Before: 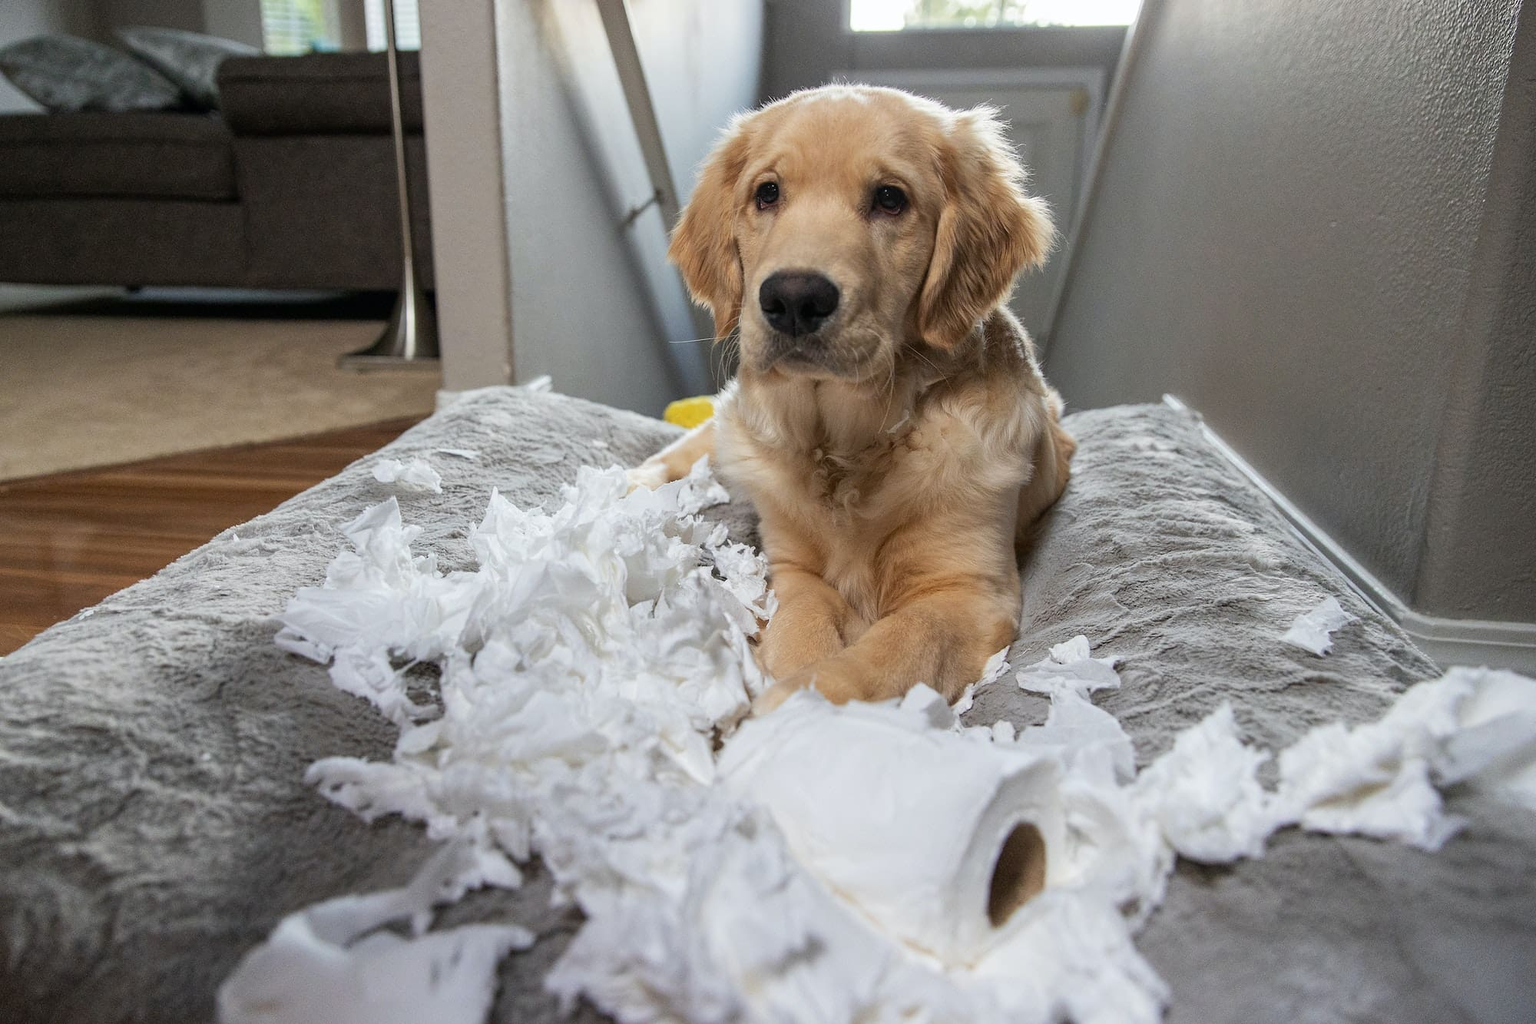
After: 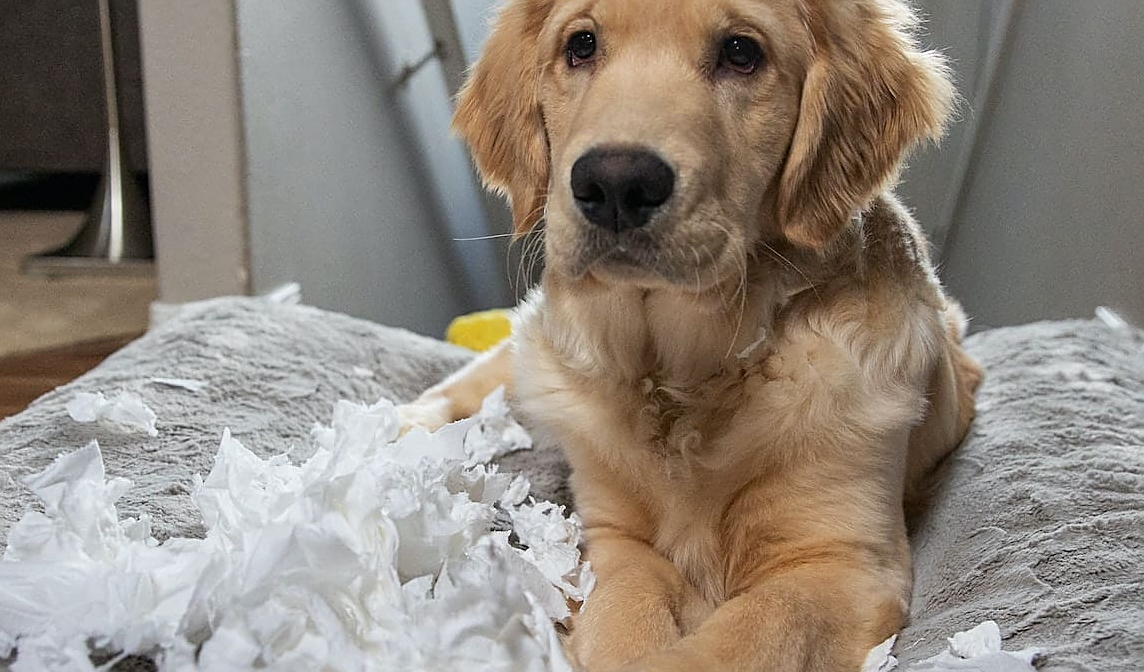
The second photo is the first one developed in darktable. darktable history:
crop: left 20.932%, top 15.471%, right 21.848%, bottom 34.081%
sharpen: on, module defaults
